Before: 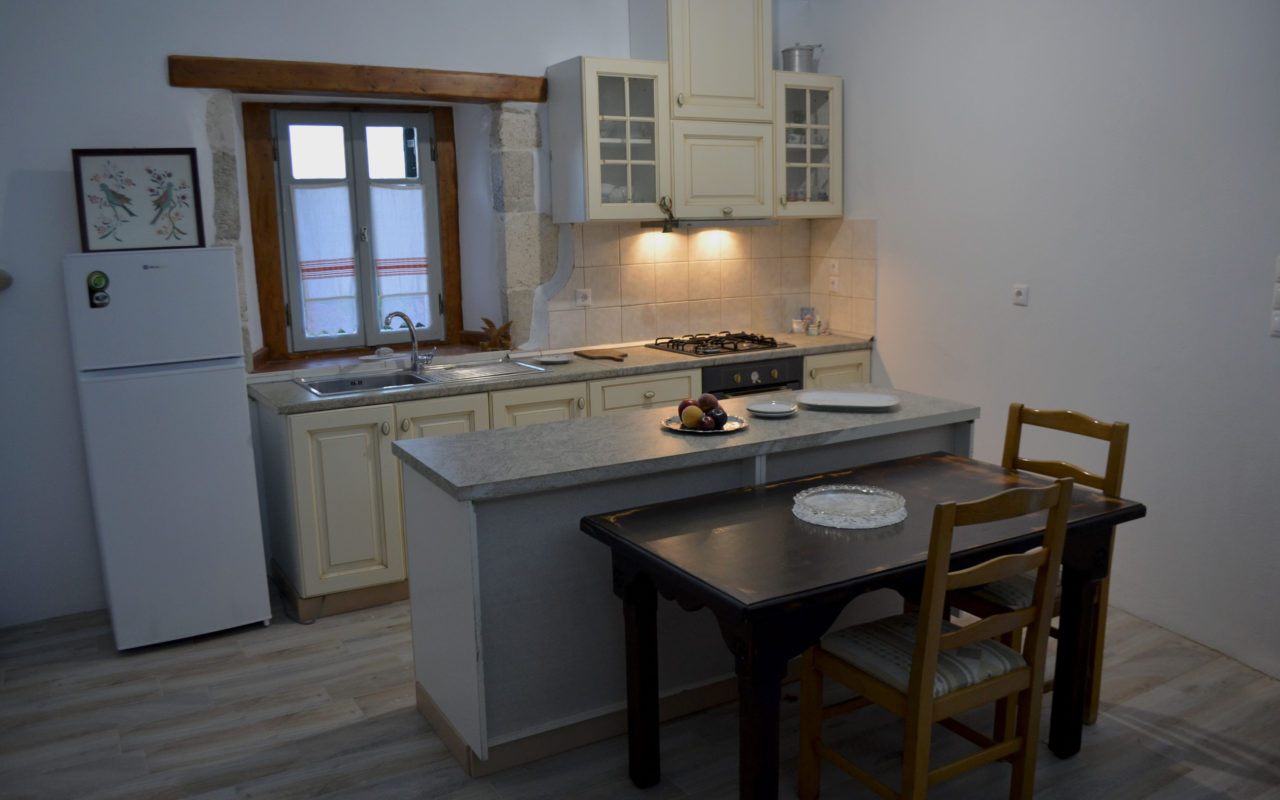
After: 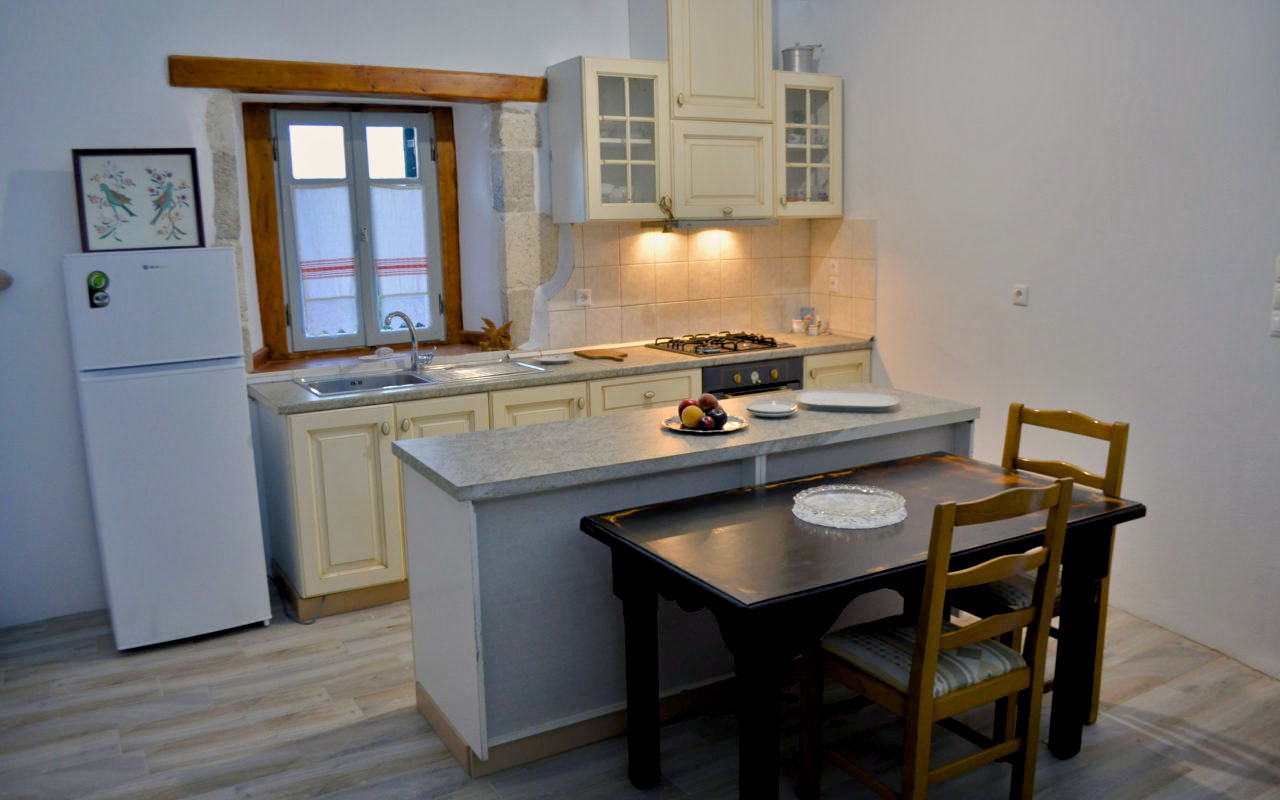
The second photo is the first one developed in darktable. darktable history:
tone equalizer: -7 EV 0.15 EV, -6 EV 0.6 EV, -5 EV 1.15 EV, -4 EV 1.33 EV, -3 EV 1.15 EV, -2 EV 0.6 EV, -1 EV 0.15 EV, mask exposure compensation -0.5 EV
color balance rgb: shadows lift › chroma 1%, shadows lift › hue 240.84°, highlights gain › chroma 2%, highlights gain › hue 73.2°, global offset › luminance -0.5%, perceptual saturation grading › global saturation 20%, perceptual saturation grading › highlights -25%, perceptual saturation grading › shadows 50%, global vibrance 15%
